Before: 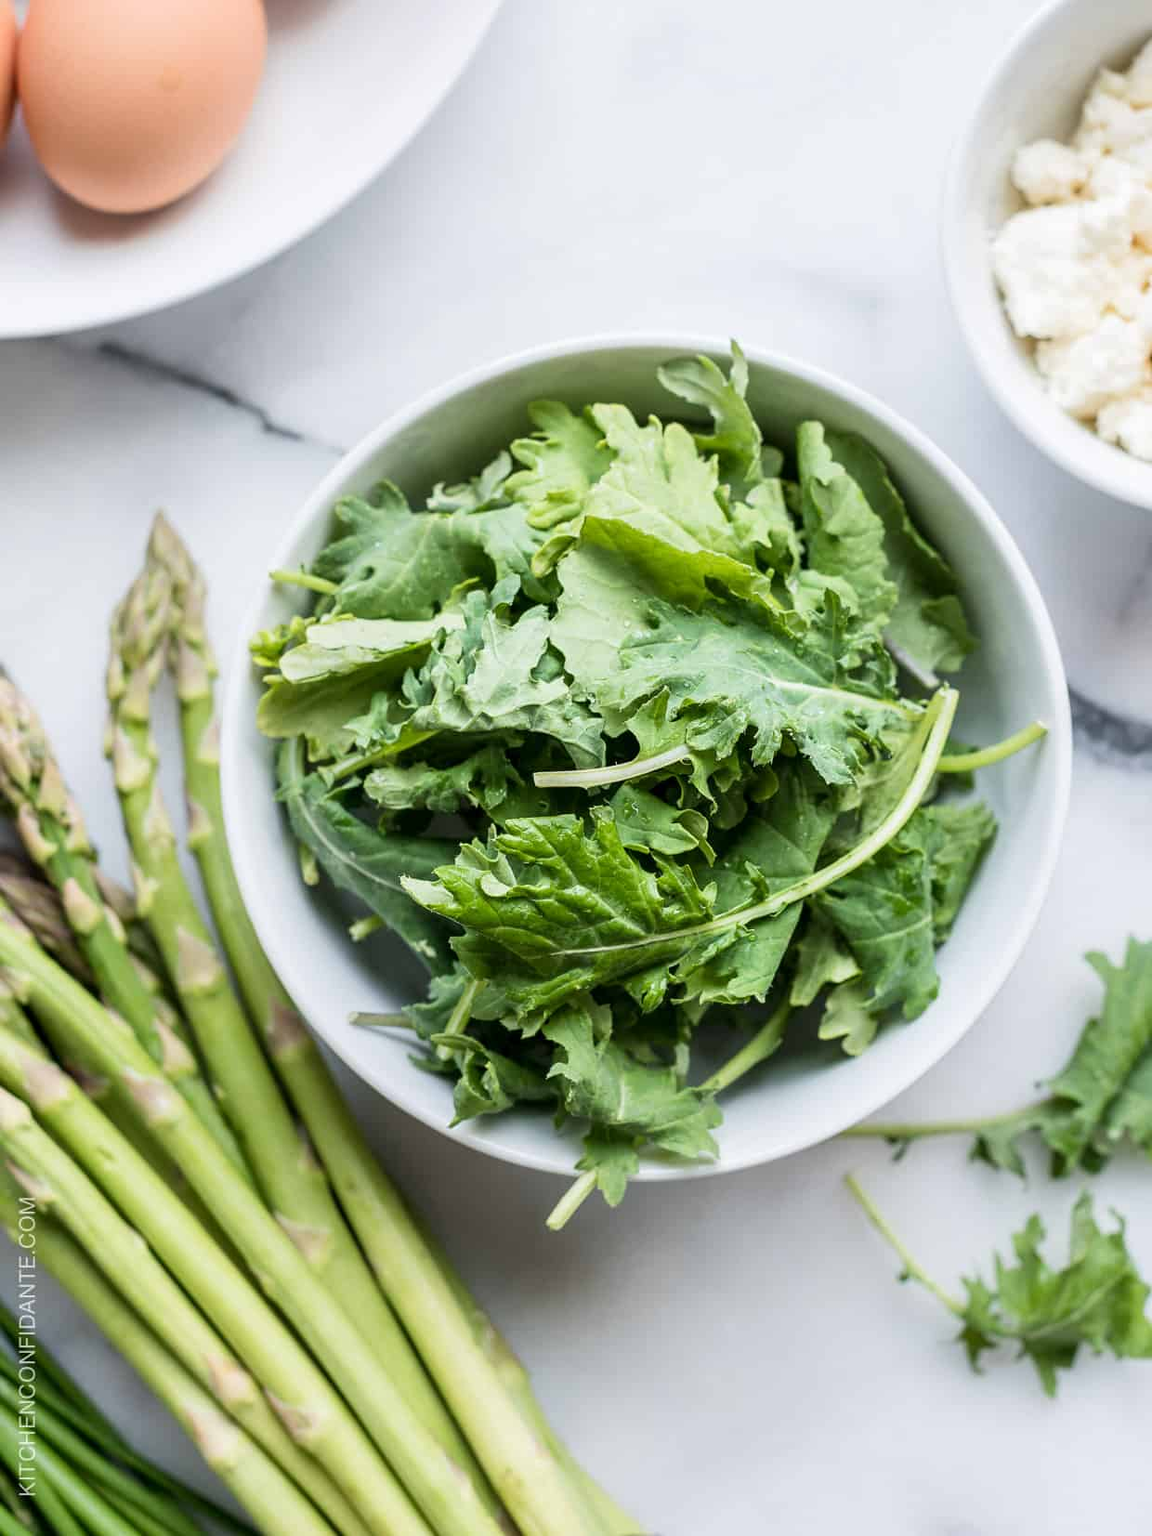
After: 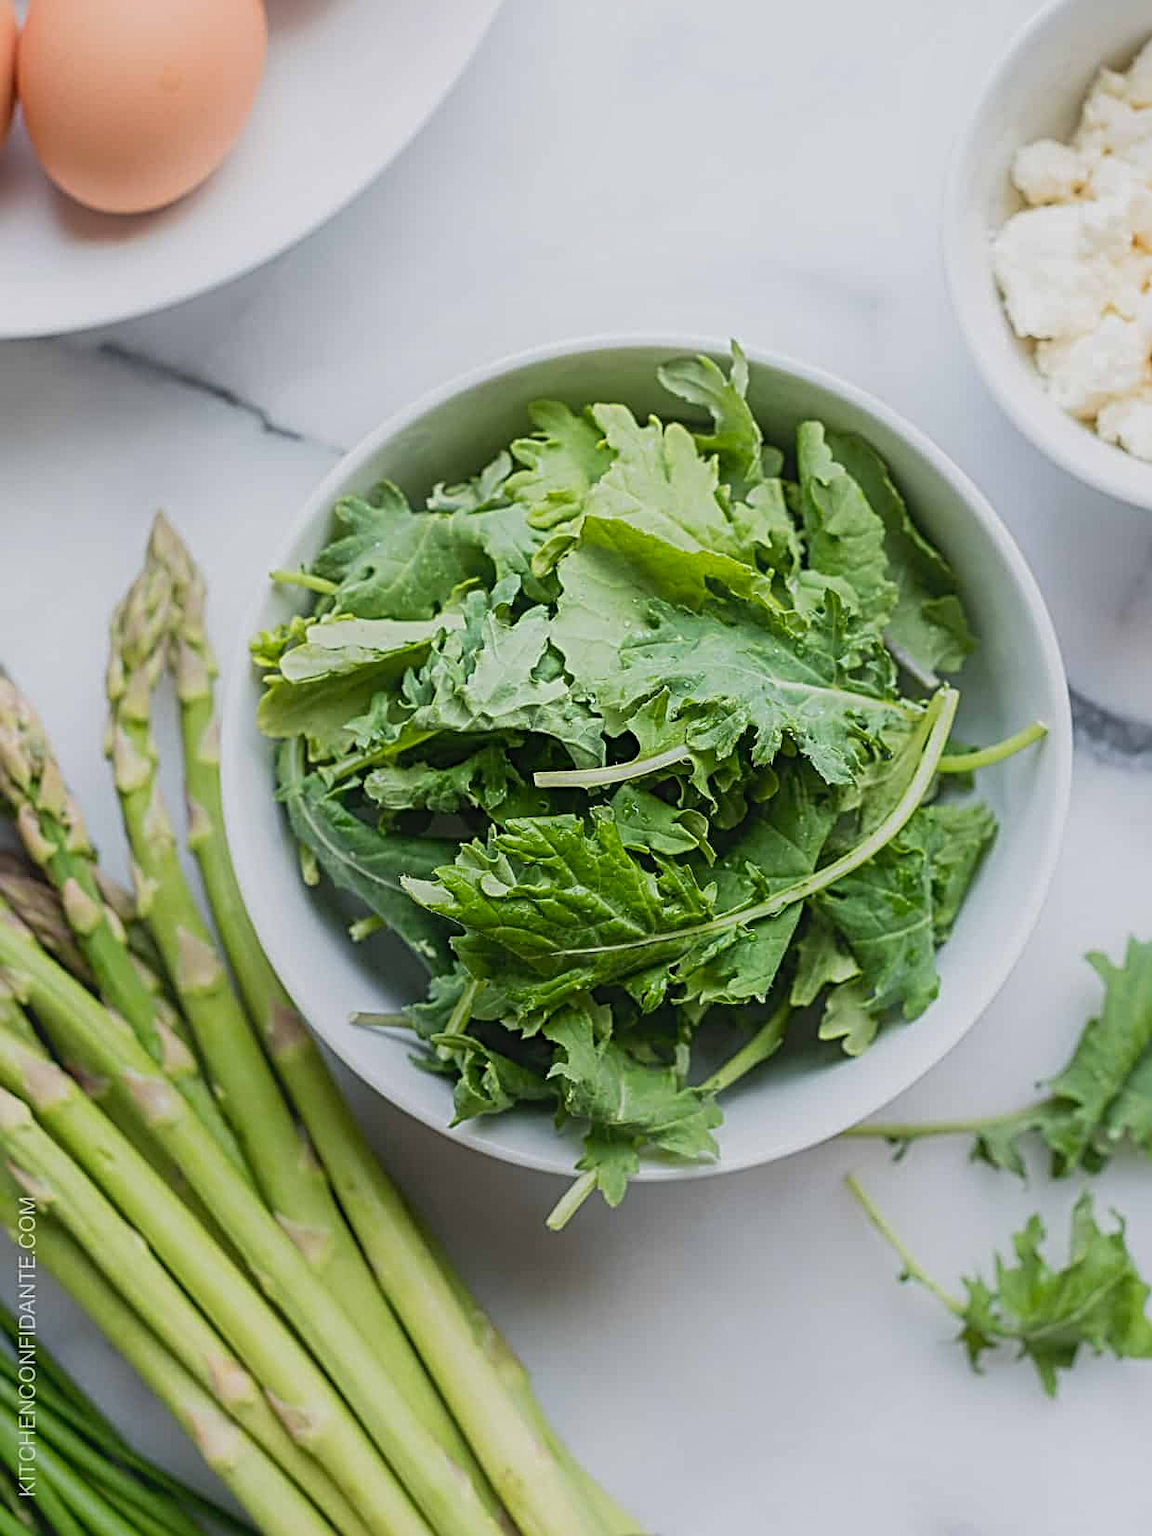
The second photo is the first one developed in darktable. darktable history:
exposure: black level correction 0.002, compensate exposure bias true, compensate highlight preservation false
contrast equalizer: octaves 7, y [[0.439, 0.44, 0.442, 0.457, 0.493, 0.498], [0.5 ×6], [0.5 ×6], [0 ×6], [0 ×6]]
sharpen: radius 3.984
shadows and highlights: radius 122.48, shadows 21.49, white point adjustment -9.67, highlights -14.88, highlights color adjustment 45.11%, soften with gaussian
